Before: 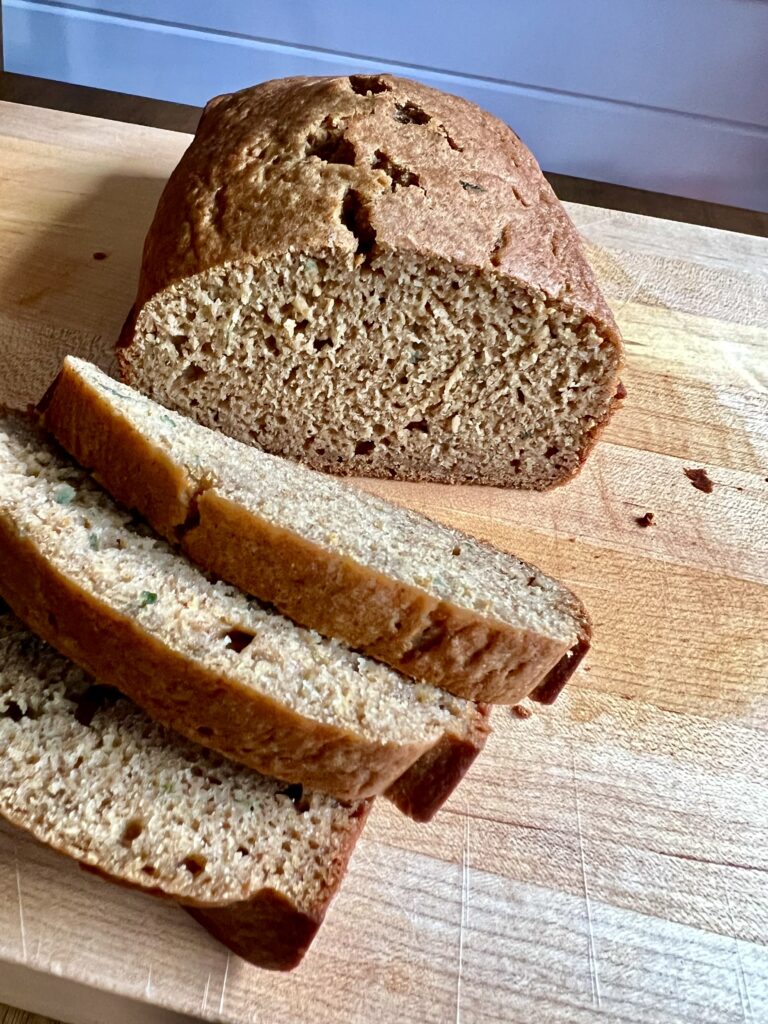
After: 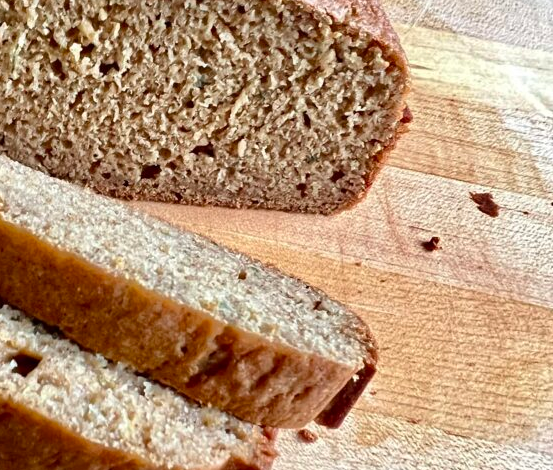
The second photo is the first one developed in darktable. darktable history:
crop and rotate: left 27.938%, top 27.046%, bottom 27.046%
rotate and perspective: automatic cropping original format, crop left 0, crop top 0
